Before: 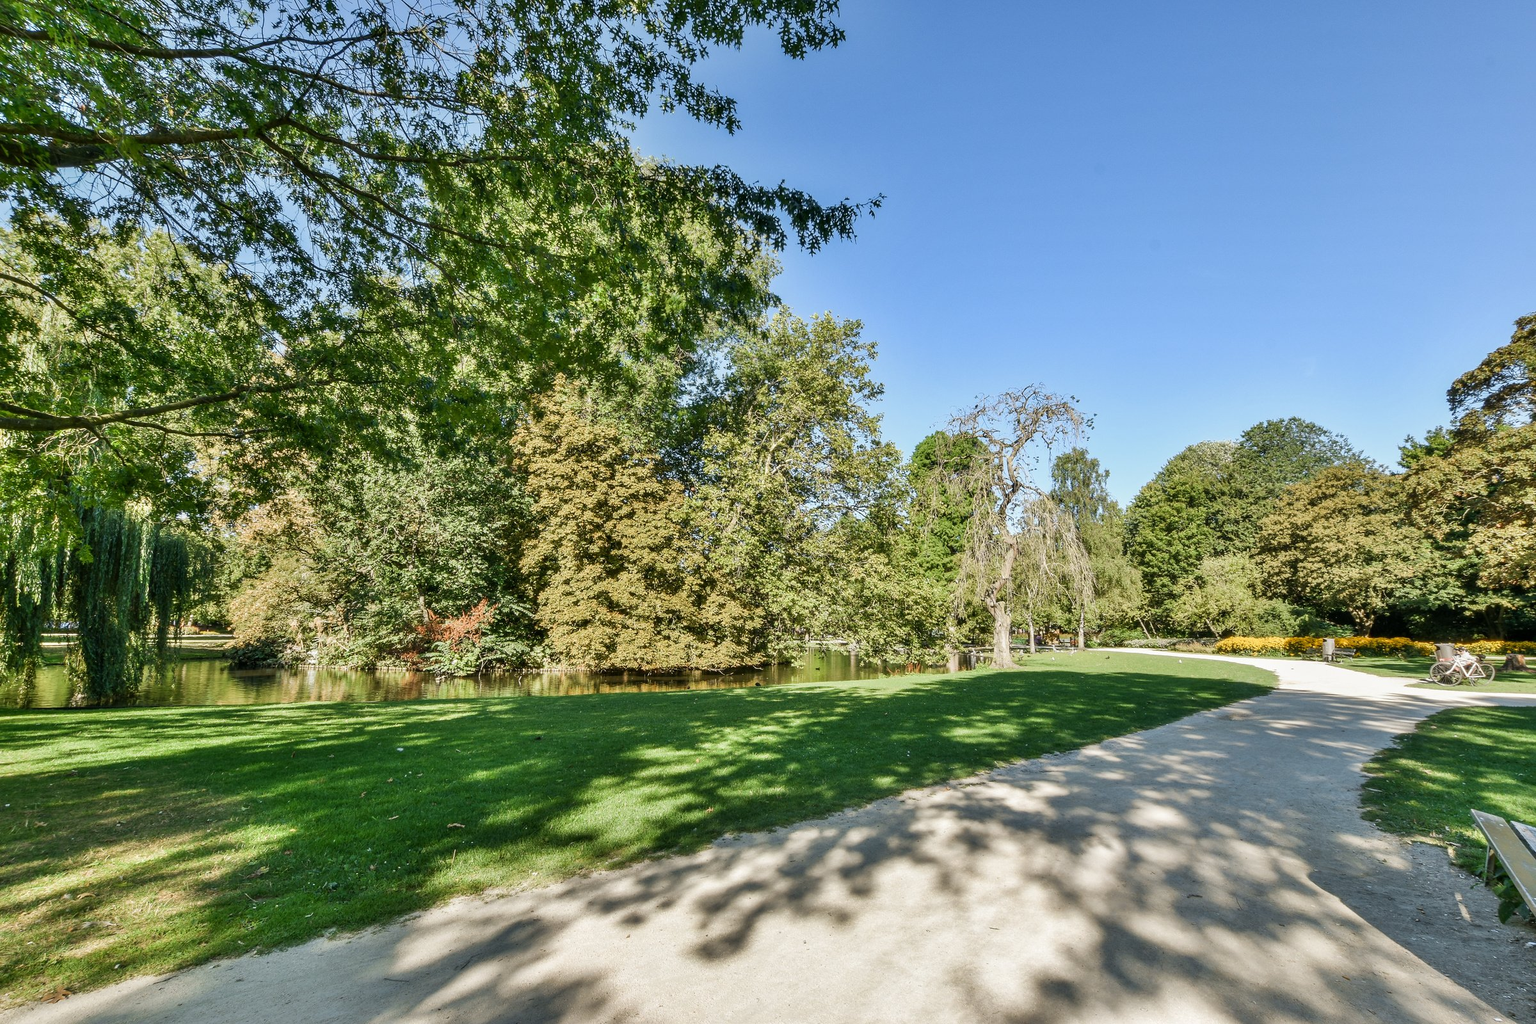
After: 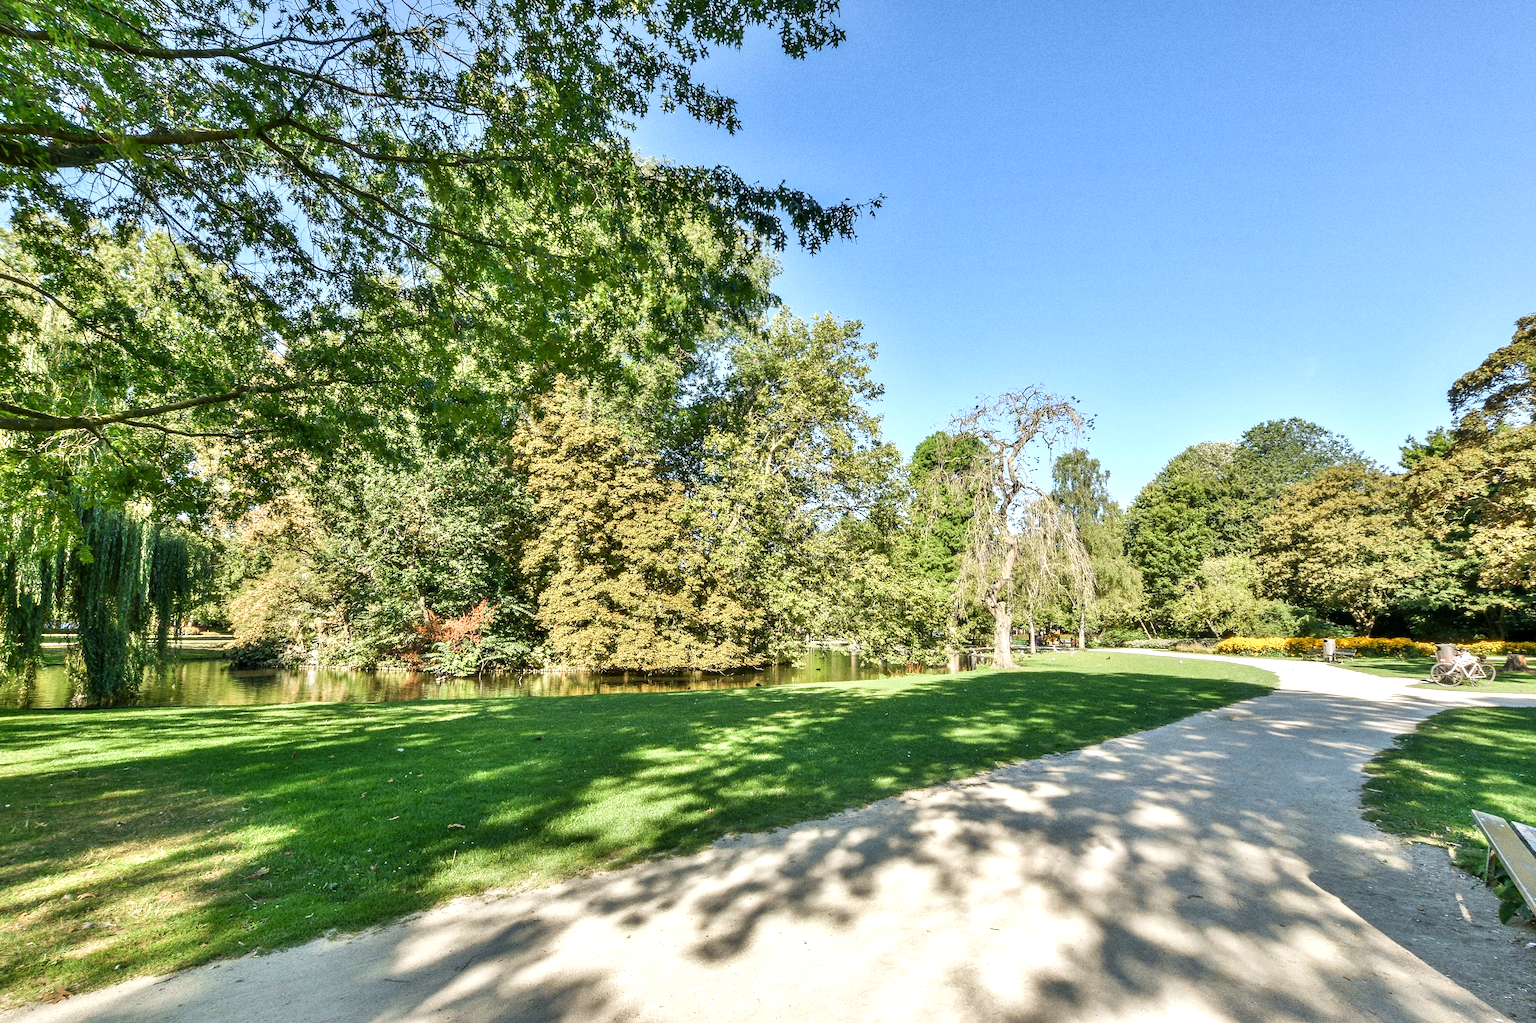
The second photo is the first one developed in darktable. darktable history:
grain: on, module defaults
exposure: black level correction 0.001, exposure 0.5 EV, compensate exposure bias true, compensate highlight preservation false
